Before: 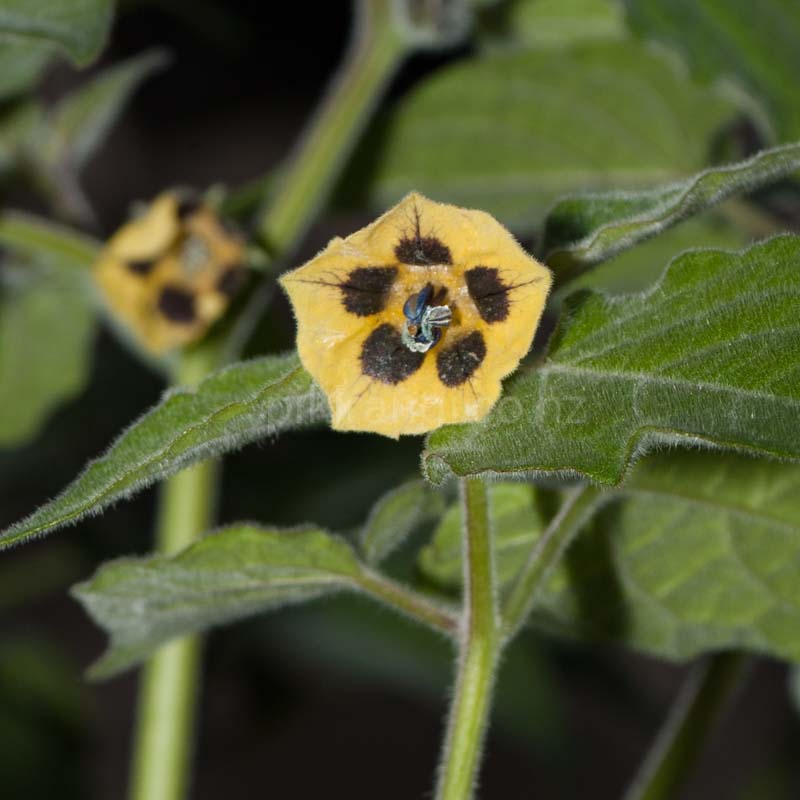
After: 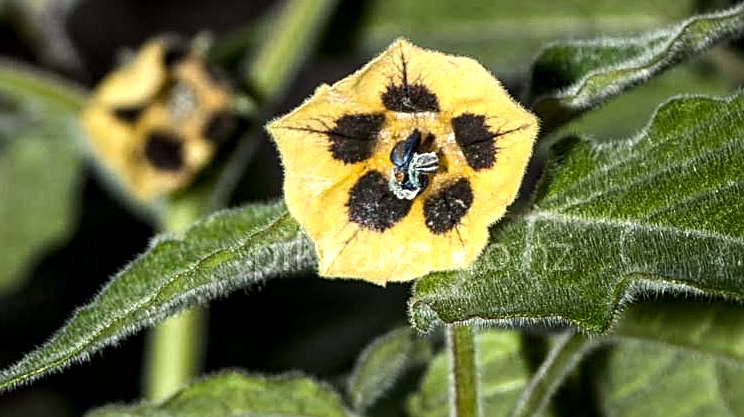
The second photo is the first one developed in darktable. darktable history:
crop: left 1.744%, top 19.225%, right 5.069%, bottom 28.357%
white balance: red 0.988, blue 1.017
tone equalizer: -8 EV -0.75 EV, -7 EV -0.7 EV, -6 EV -0.6 EV, -5 EV -0.4 EV, -3 EV 0.4 EV, -2 EV 0.6 EV, -1 EV 0.7 EV, +0 EV 0.75 EV, edges refinement/feathering 500, mask exposure compensation -1.57 EV, preserve details no
sharpen: on, module defaults
local contrast: detail 150%
